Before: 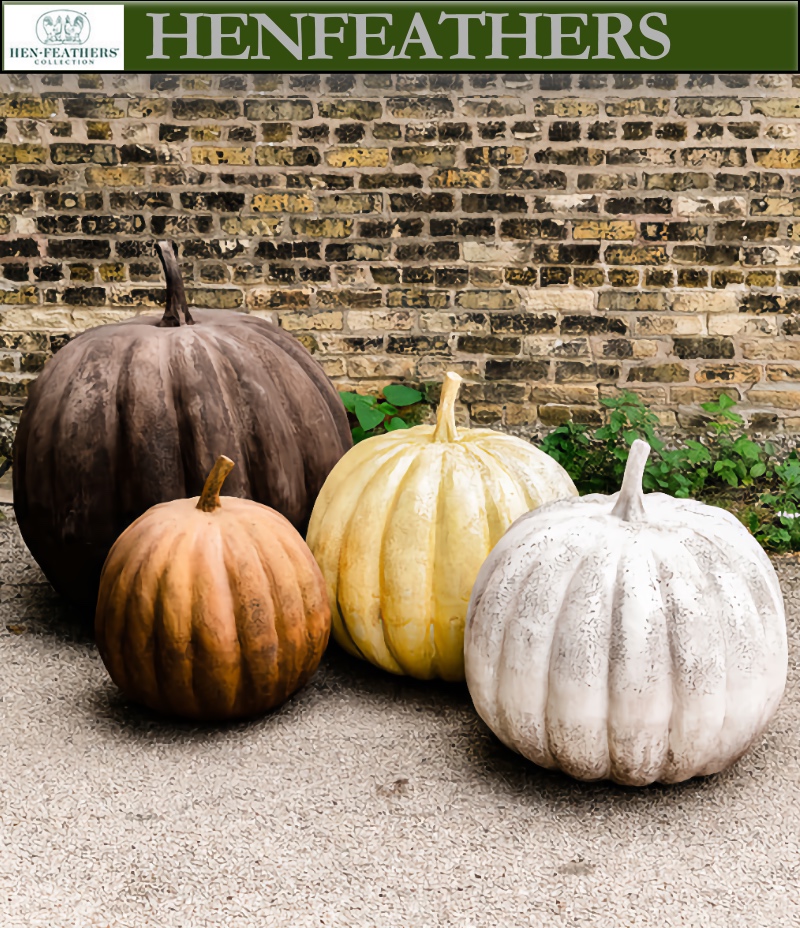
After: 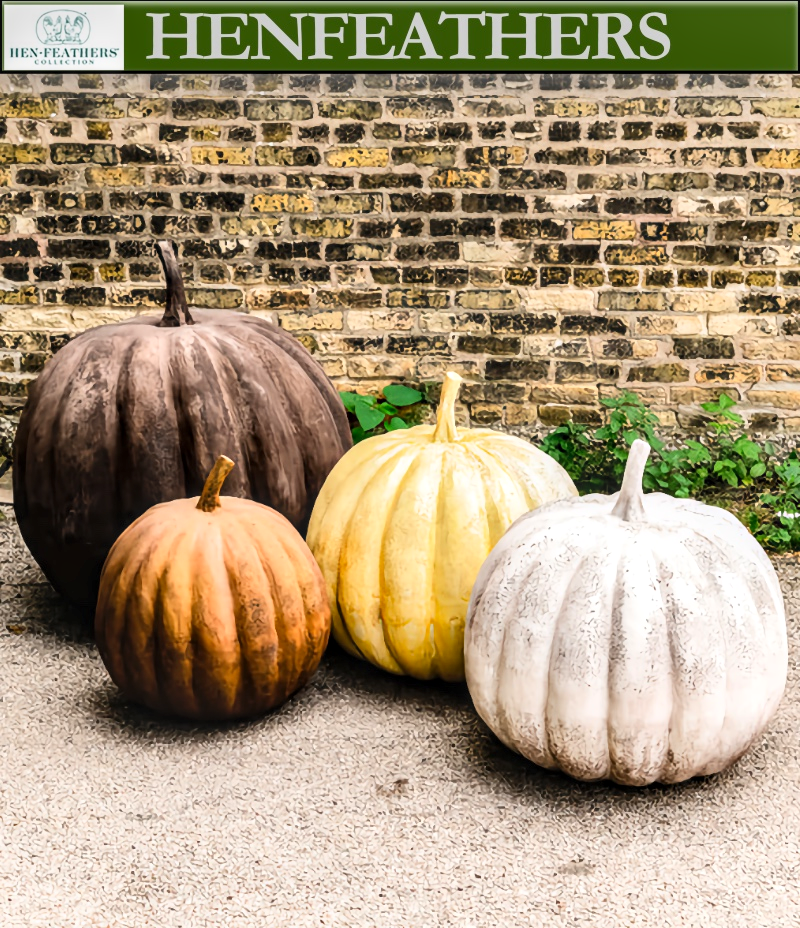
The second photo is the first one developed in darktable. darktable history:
white balance: emerald 1
local contrast: detail 130%
contrast brightness saturation: contrast 0.2, brightness 0.16, saturation 0.22
